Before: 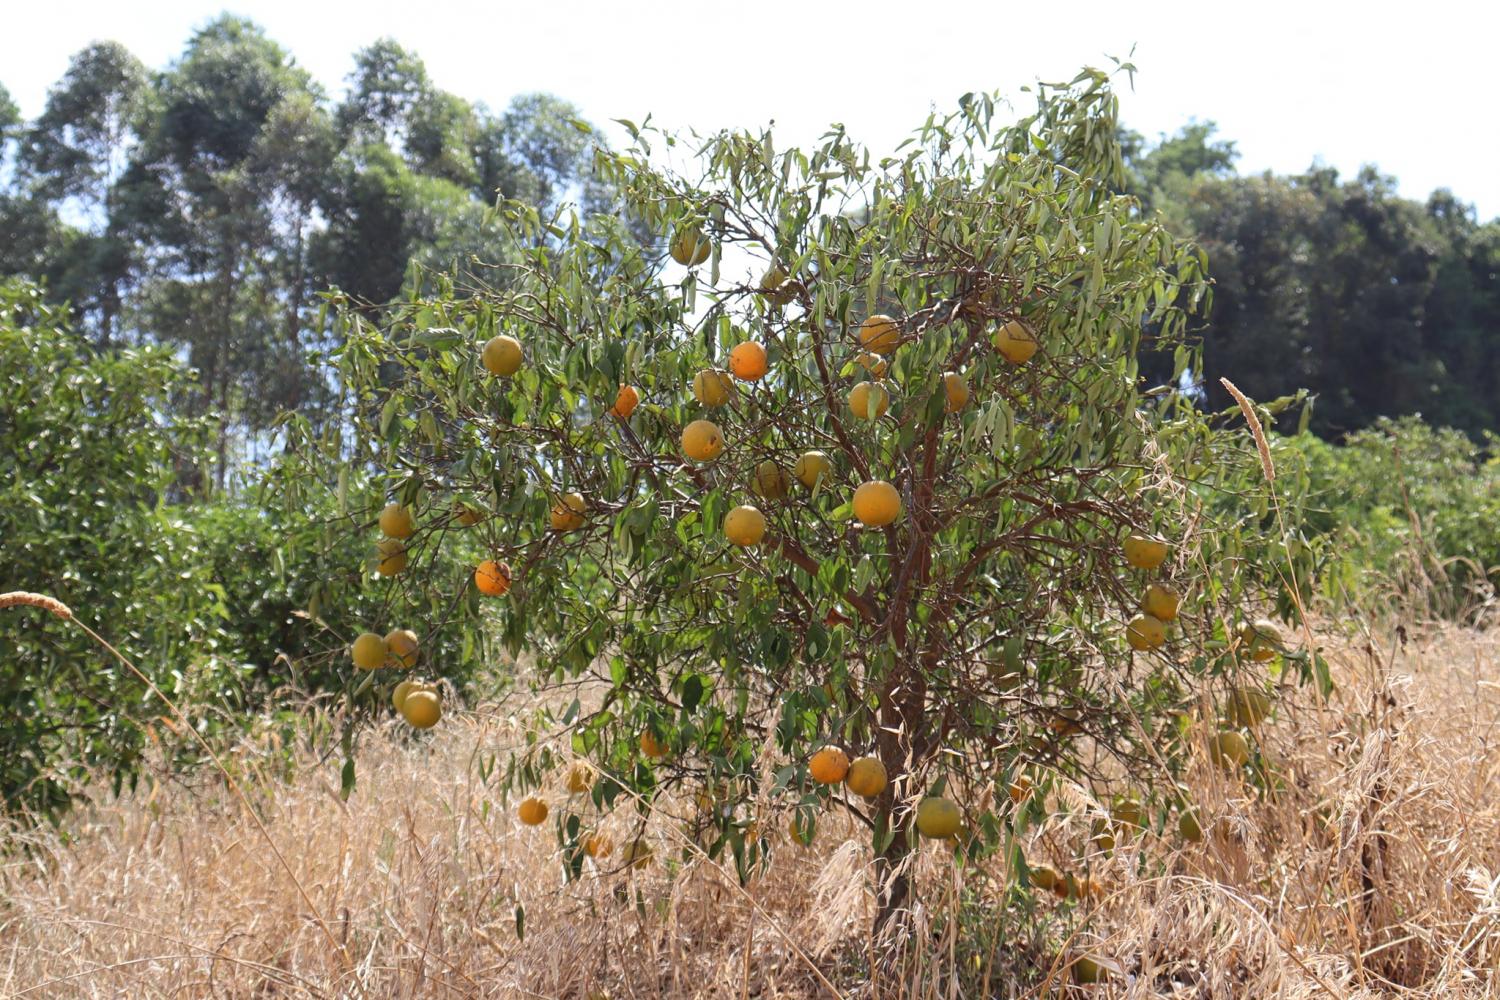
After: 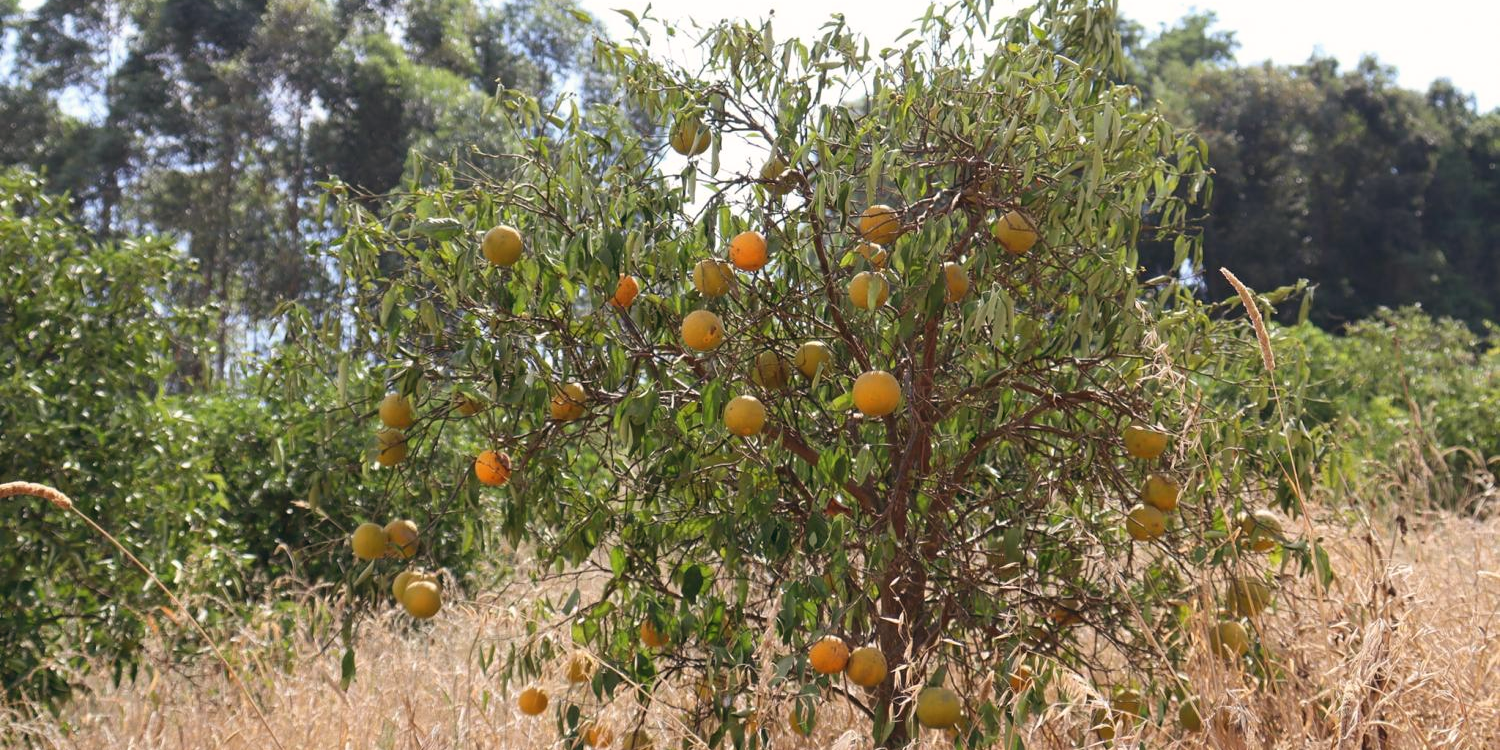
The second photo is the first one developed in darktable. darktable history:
crop: top 11.038%, bottom 13.962%
color balance: lift [1, 0.998, 1.001, 1.002], gamma [1, 1.02, 1, 0.98], gain [1, 1.02, 1.003, 0.98]
